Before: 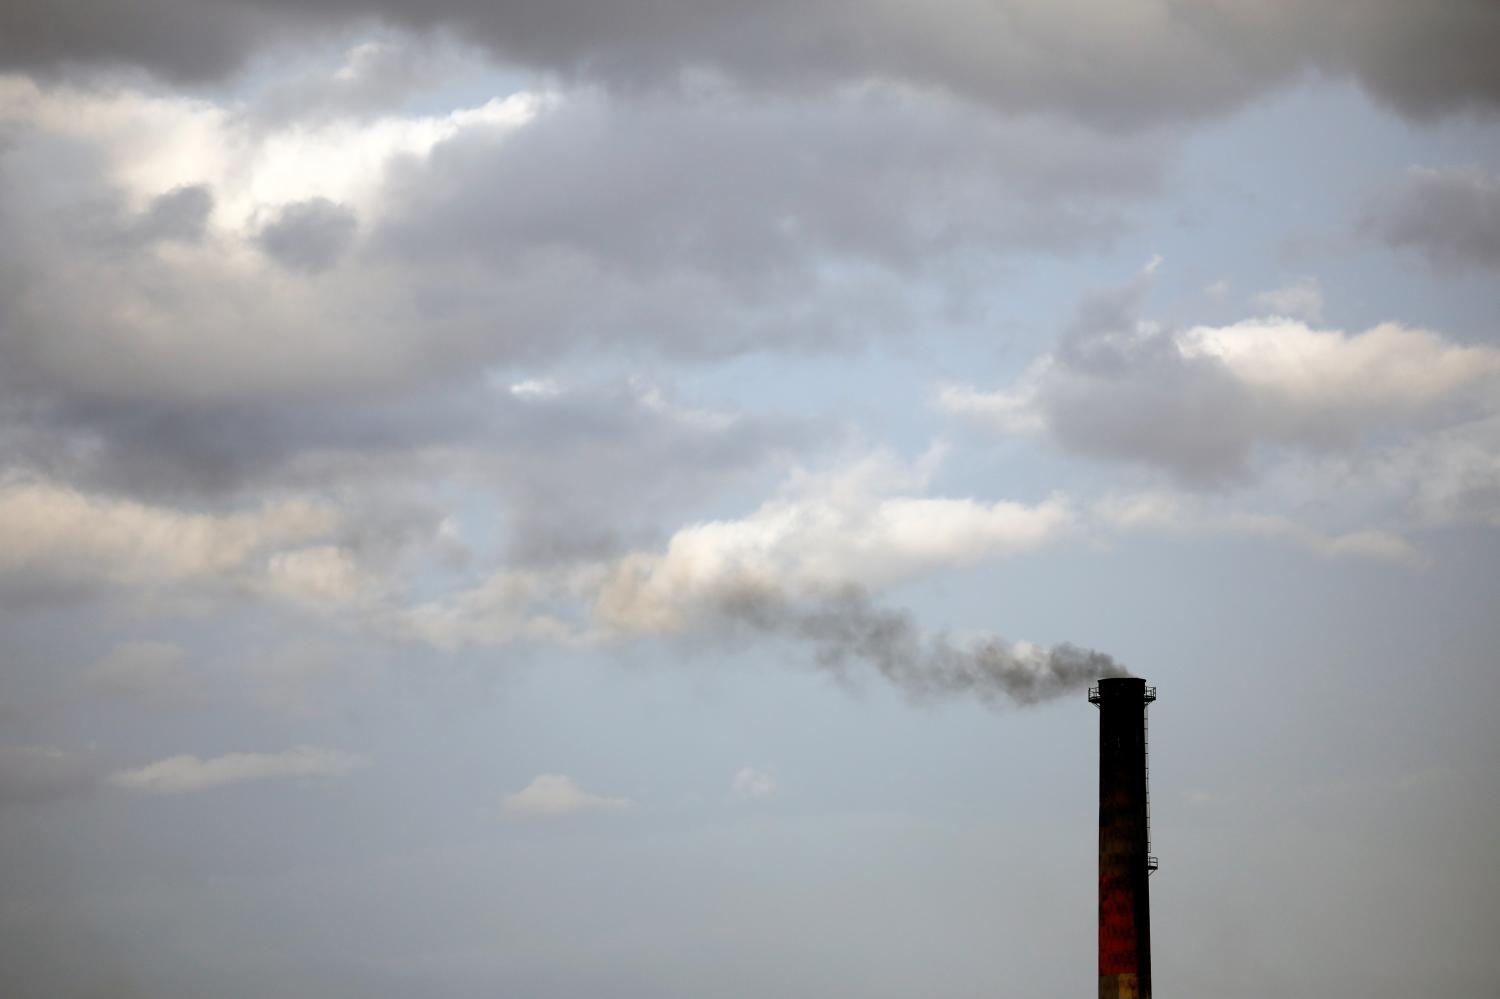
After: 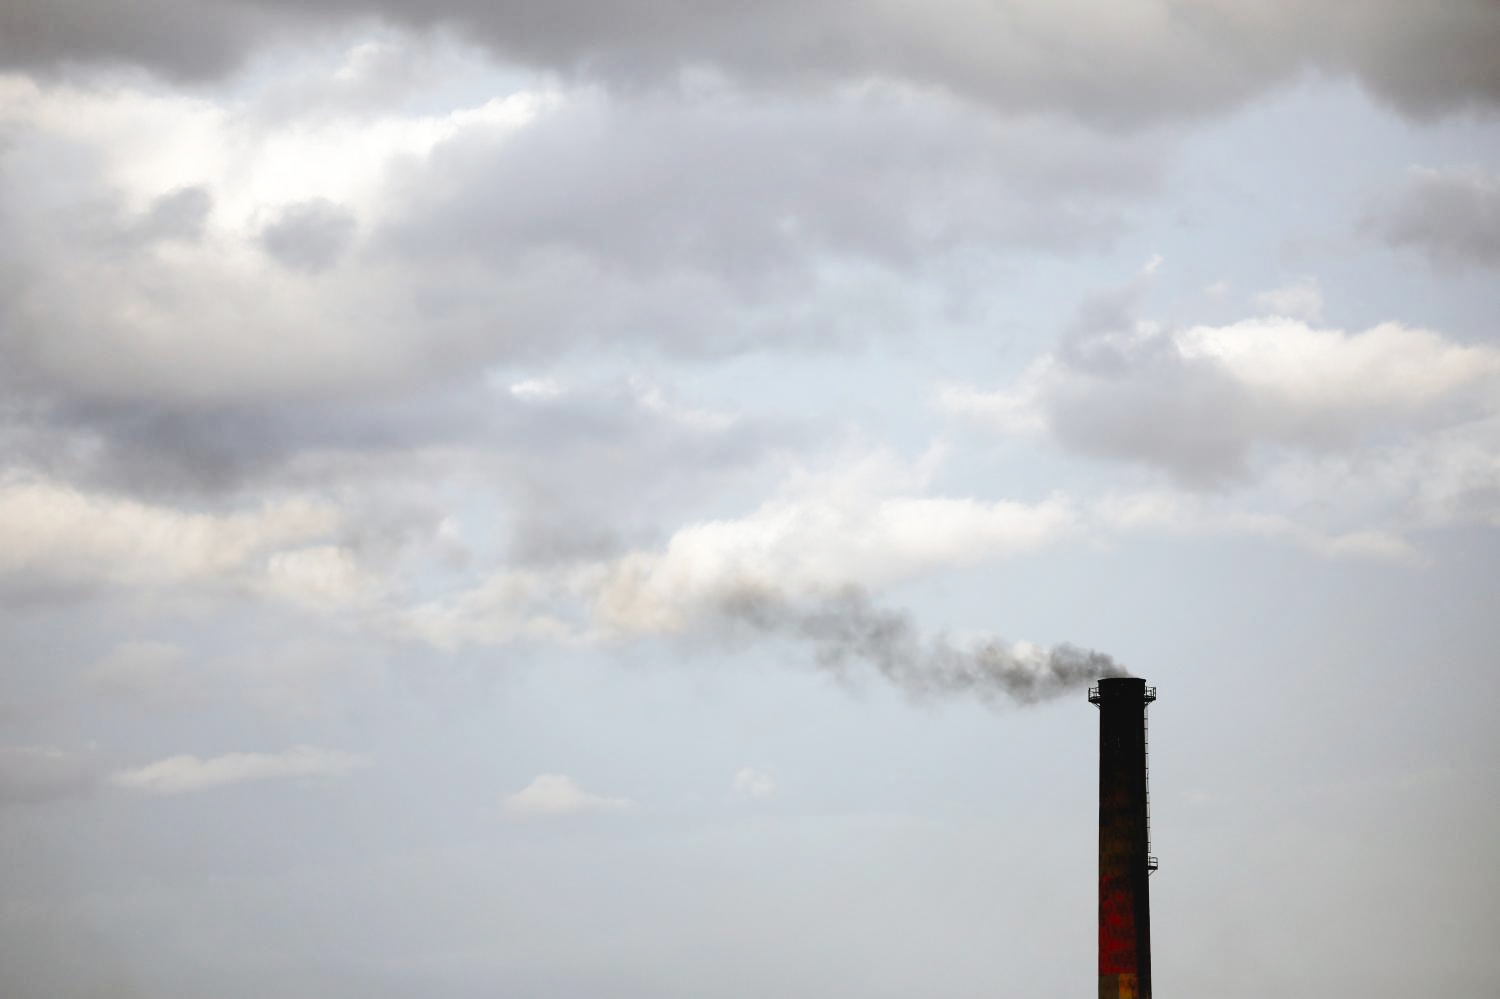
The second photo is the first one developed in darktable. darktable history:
base curve: curves: ch0 [(0, 0.007) (0.028, 0.063) (0.121, 0.311) (0.46, 0.743) (0.859, 0.957) (1, 1)], preserve colors none
shadows and highlights: radius 266.79, soften with gaussian
